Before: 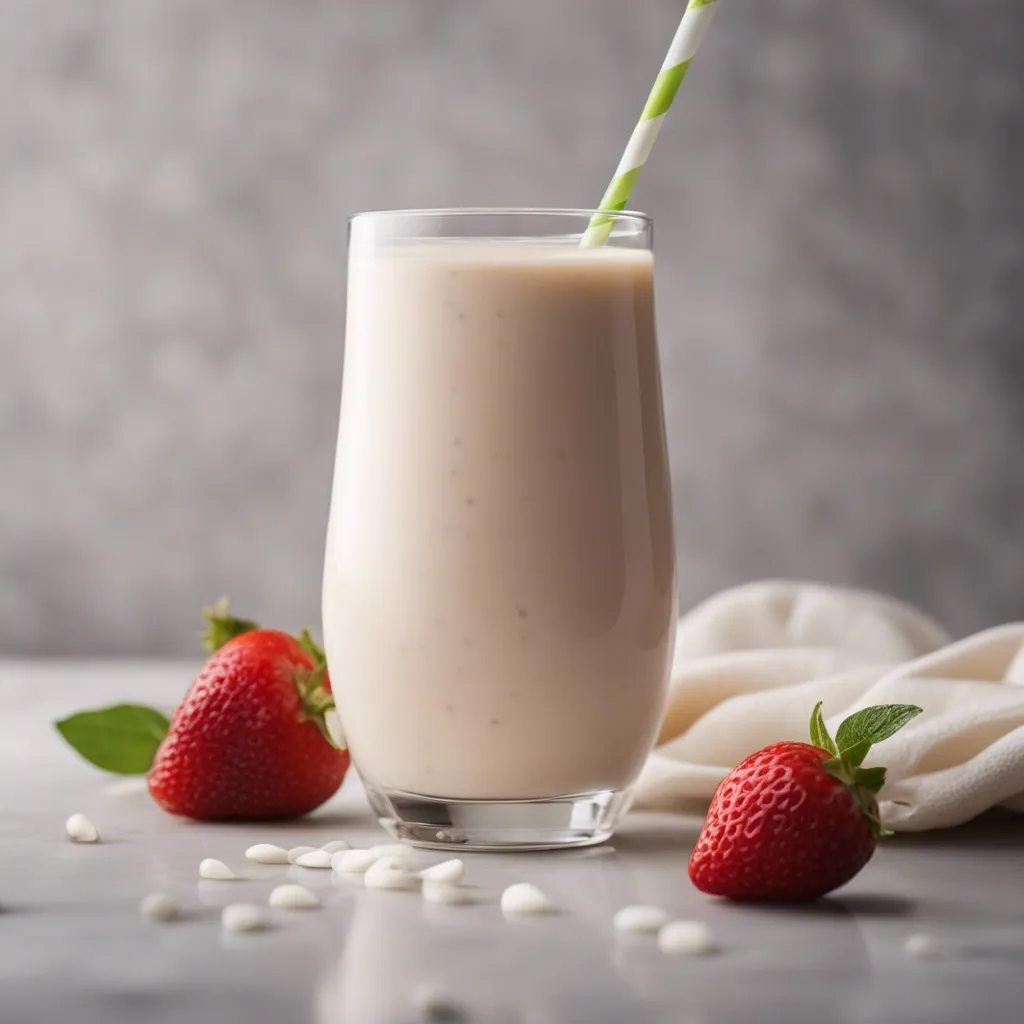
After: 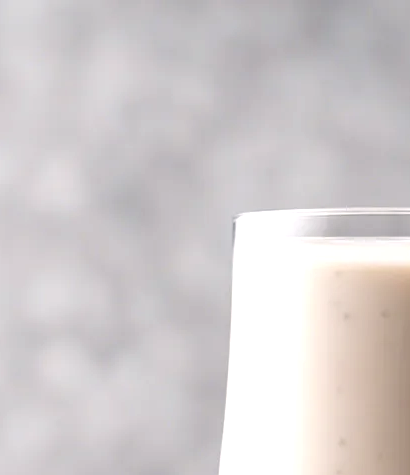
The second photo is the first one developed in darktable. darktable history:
crop and rotate: left 11.276%, top 0.093%, right 48.628%, bottom 53.514%
exposure: exposure 0.641 EV, compensate highlight preservation false
color balance rgb: power › luminance -7.744%, power › chroma 1.106%, power › hue 215.73°, linear chroma grading › global chroma 9.713%, perceptual saturation grading › global saturation 0.997%, perceptual saturation grading › highlights -31.756%, perceptual saturation grading › mid-tones 5.16%, perceptual saturation grading › shadows 18.302%, global vibrance 6.011%
